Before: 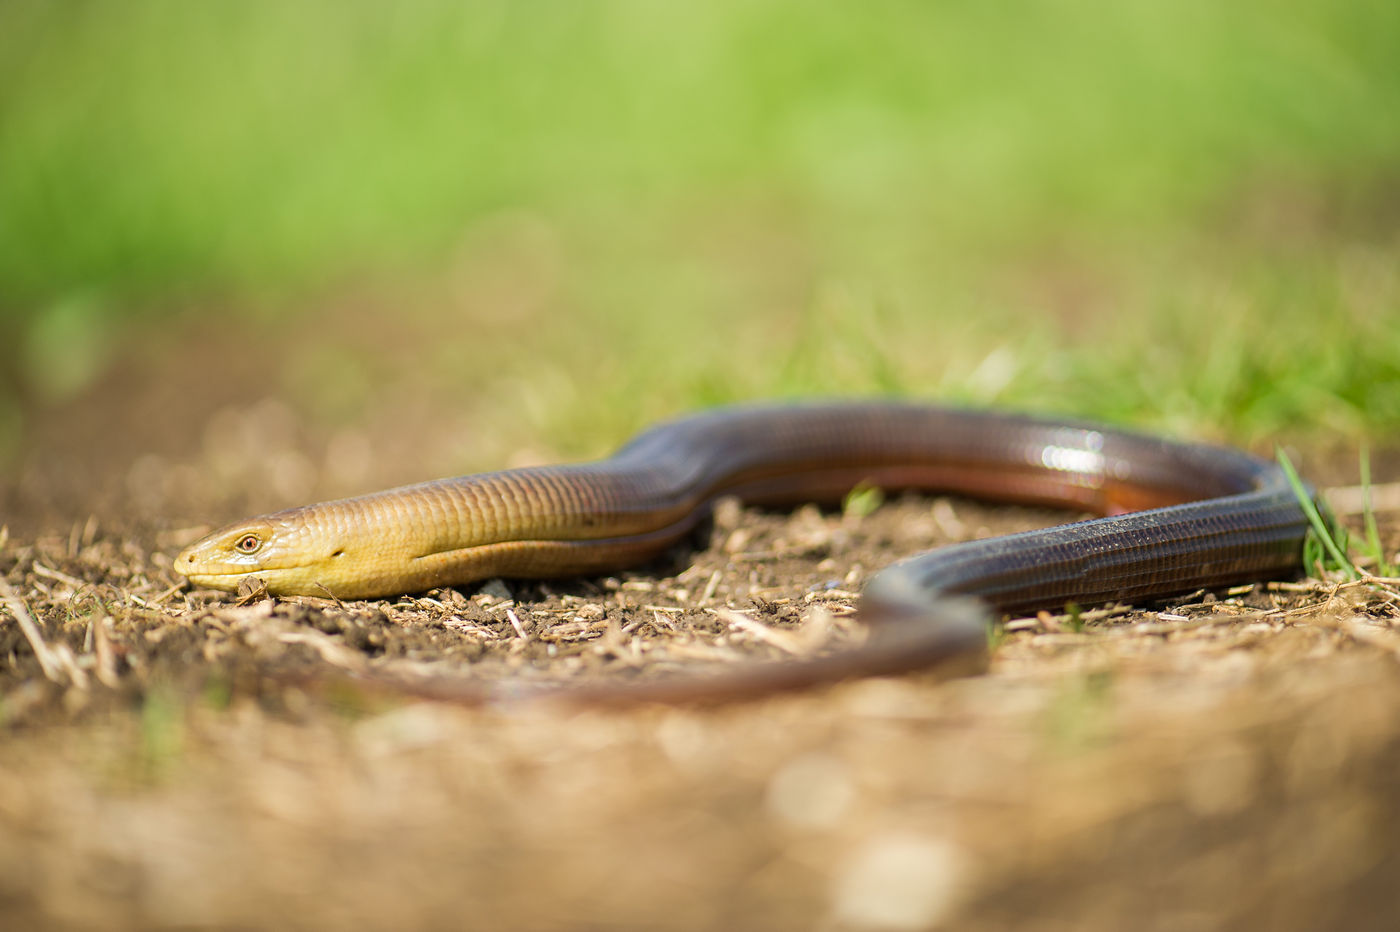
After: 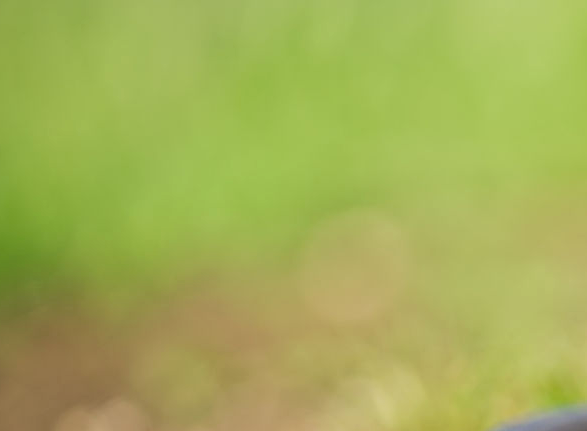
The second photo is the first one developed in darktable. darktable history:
crop and rotate: left 10.817%, top 0.062%, right 47.194%, bottom 53.626%
contrast equalizer: octaves 7, y [[0.528 ×6], [0.514 ×6], [0.362 ×6], [0 ×6], [0 ×6]]
